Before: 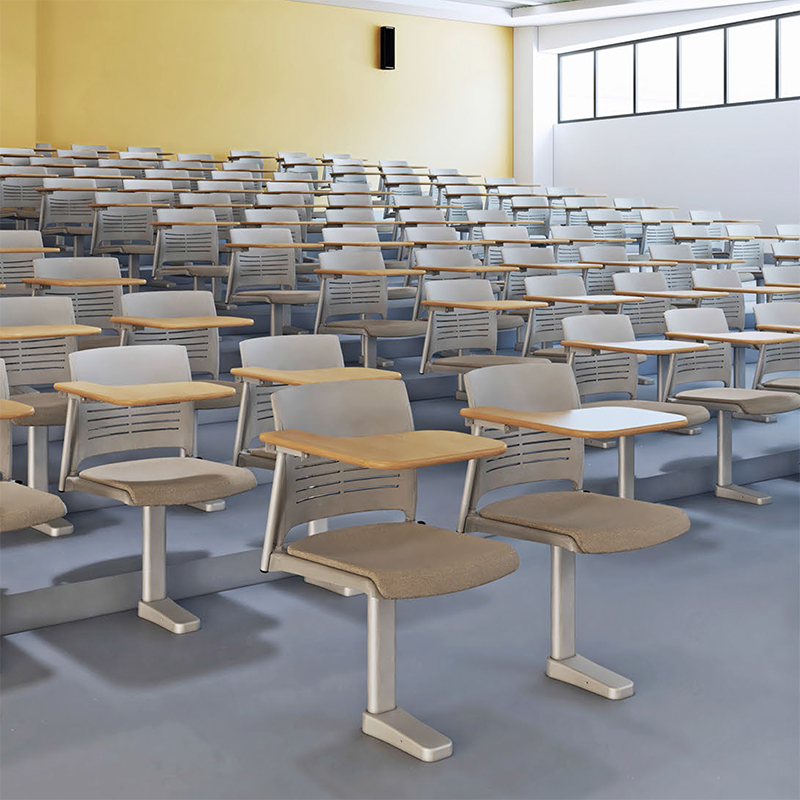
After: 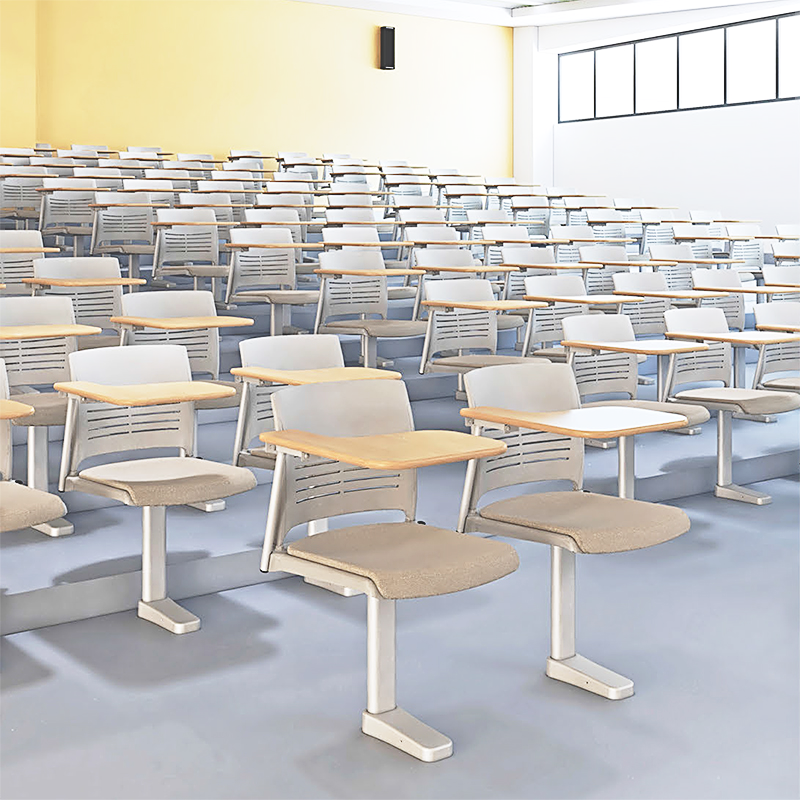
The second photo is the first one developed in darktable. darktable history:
base curve: curves: ch0 [(0, 0) (0.028, 0.03) (0.121, 0.232) (0.46, 0.748) (0.859, 0.968) (1, 1)], preserve colors none
exposure: black level correction -0.039, exposure 0.059 EV, compensate exposure bias true, compensate highlight preservation false
sharpen: on, module defaults
